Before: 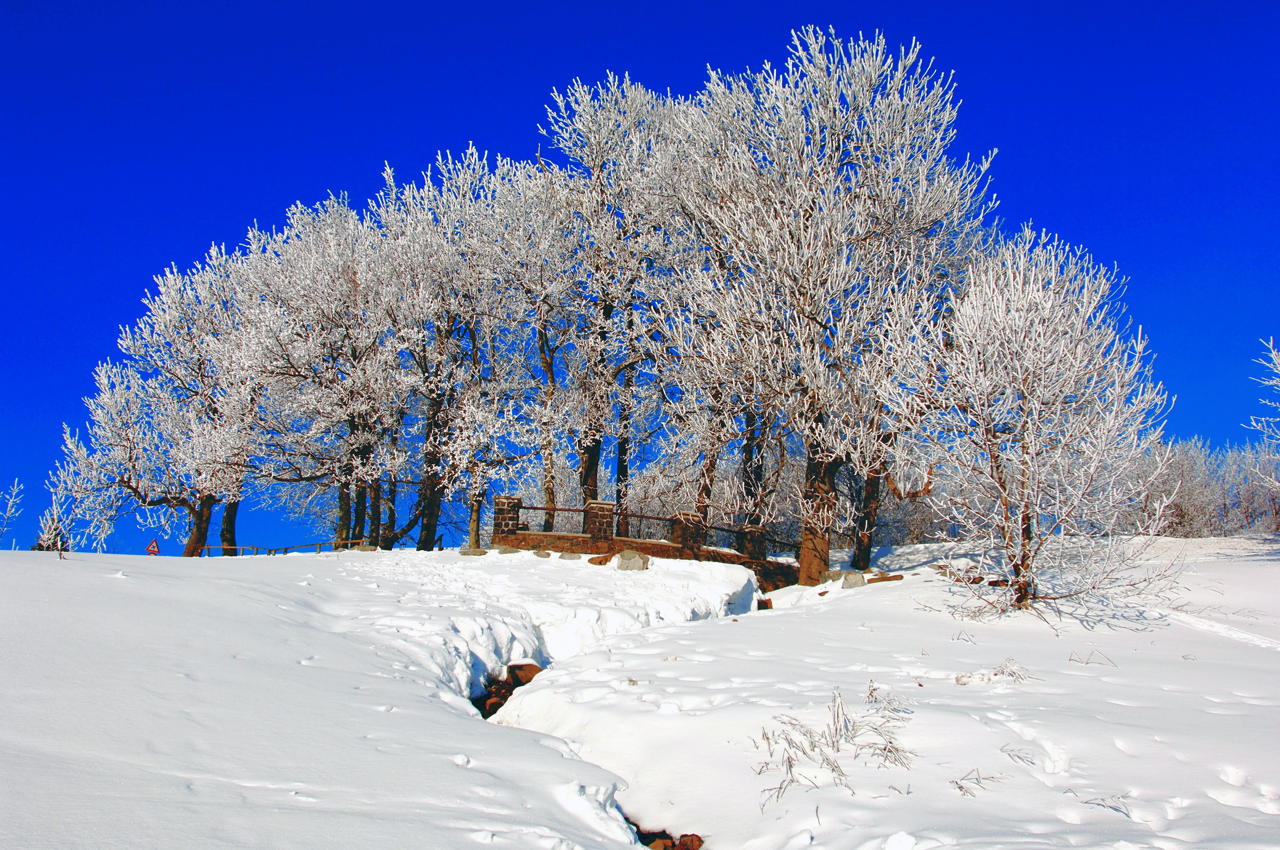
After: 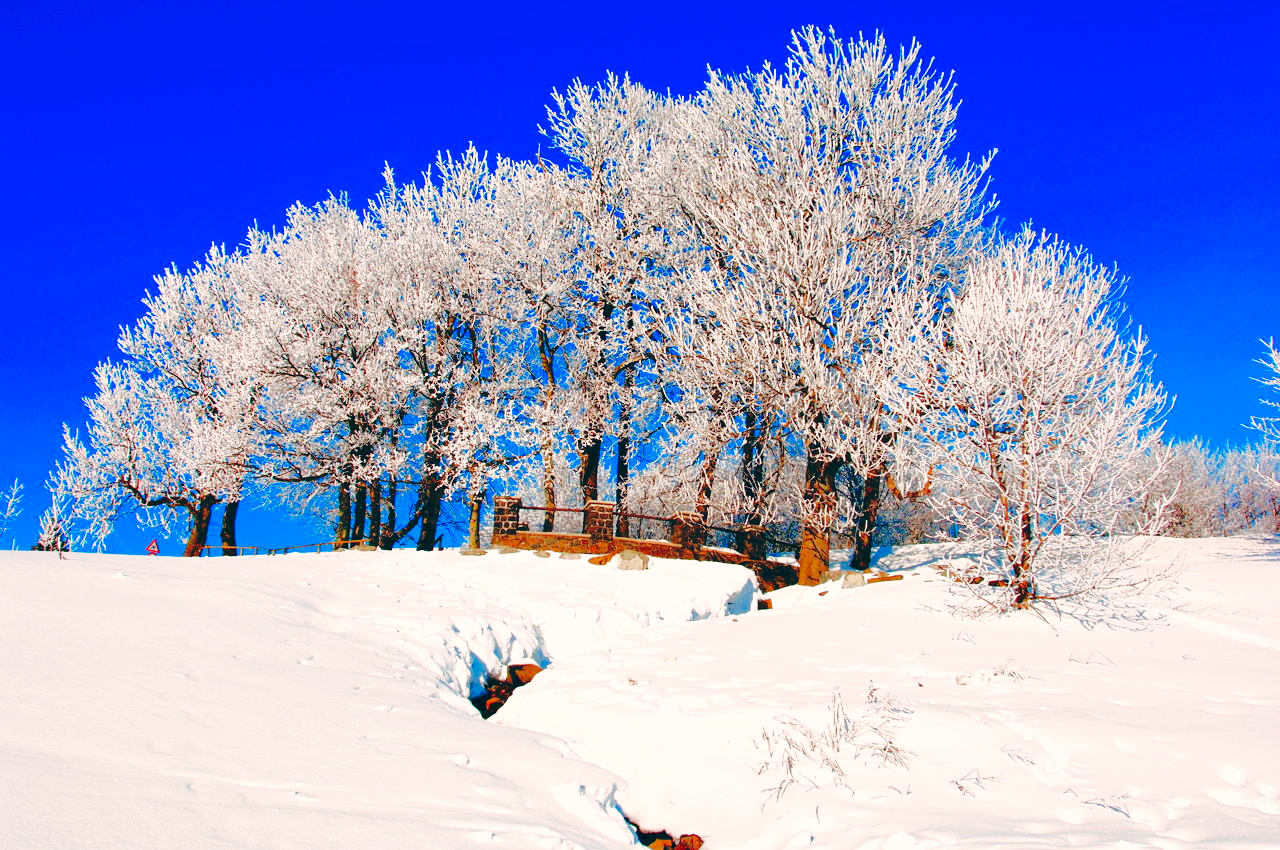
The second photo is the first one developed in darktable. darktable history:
color correction: highlights a* 5.38, highlights b* 5.3, shadows a* -4.26, shadows b* -5.11
base curve: curves: ch0 [(0, 0) (0.028, 0.03) (0.121, 0.232) (0.46, 0.748) (0.859, 0.968) (1, 1)], preserve colors none
shadows and highlights: shadows 10, white point adjustment 1, highlights -40
